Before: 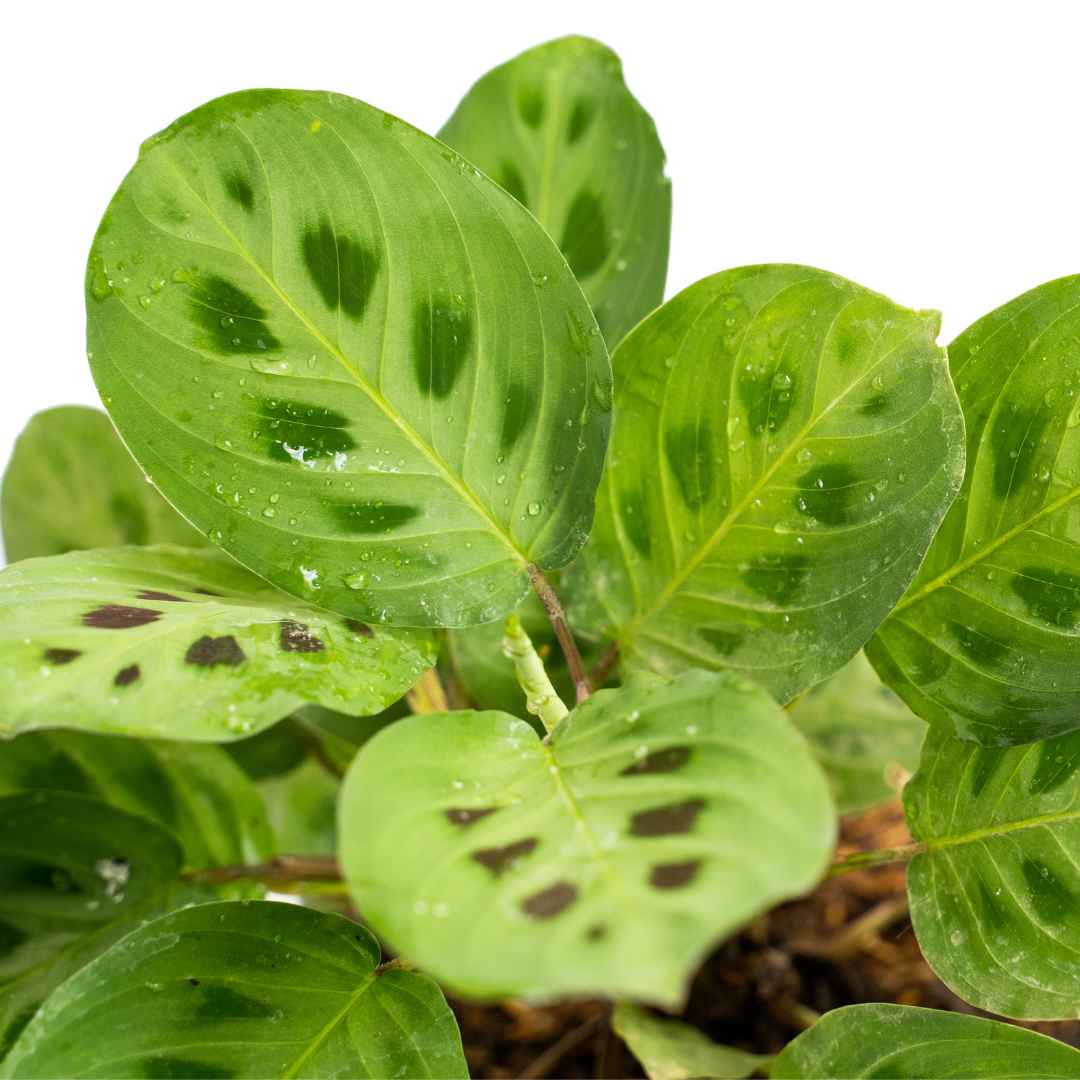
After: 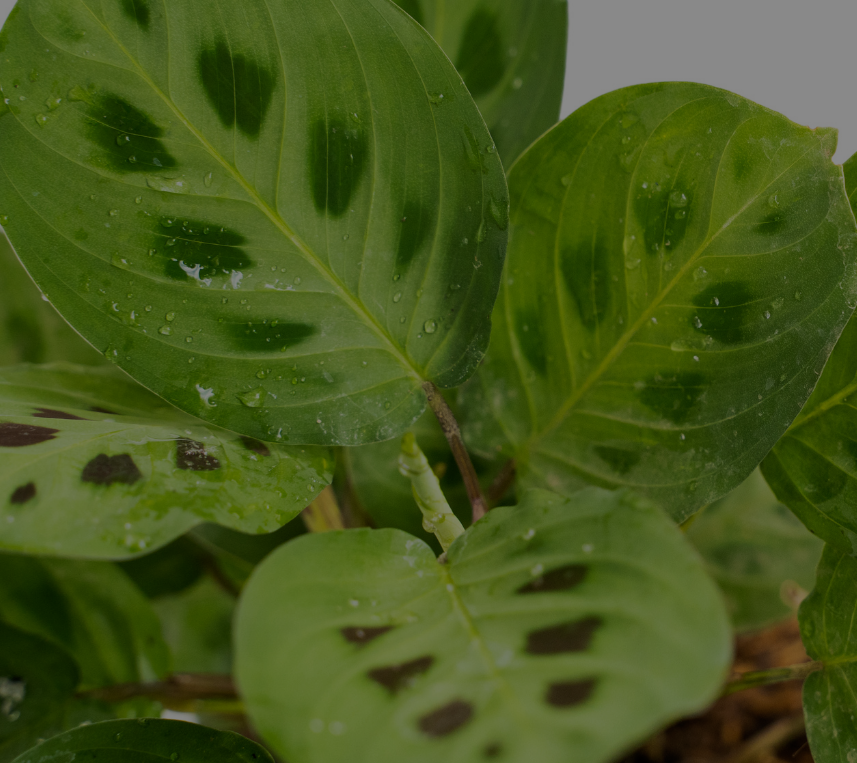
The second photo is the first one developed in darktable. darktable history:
exposure: exposure -2.002 EV, compensate highlight preservation false
crop: left 9.712%, top 16.928%, right 10.845%, bottom 12.332%
